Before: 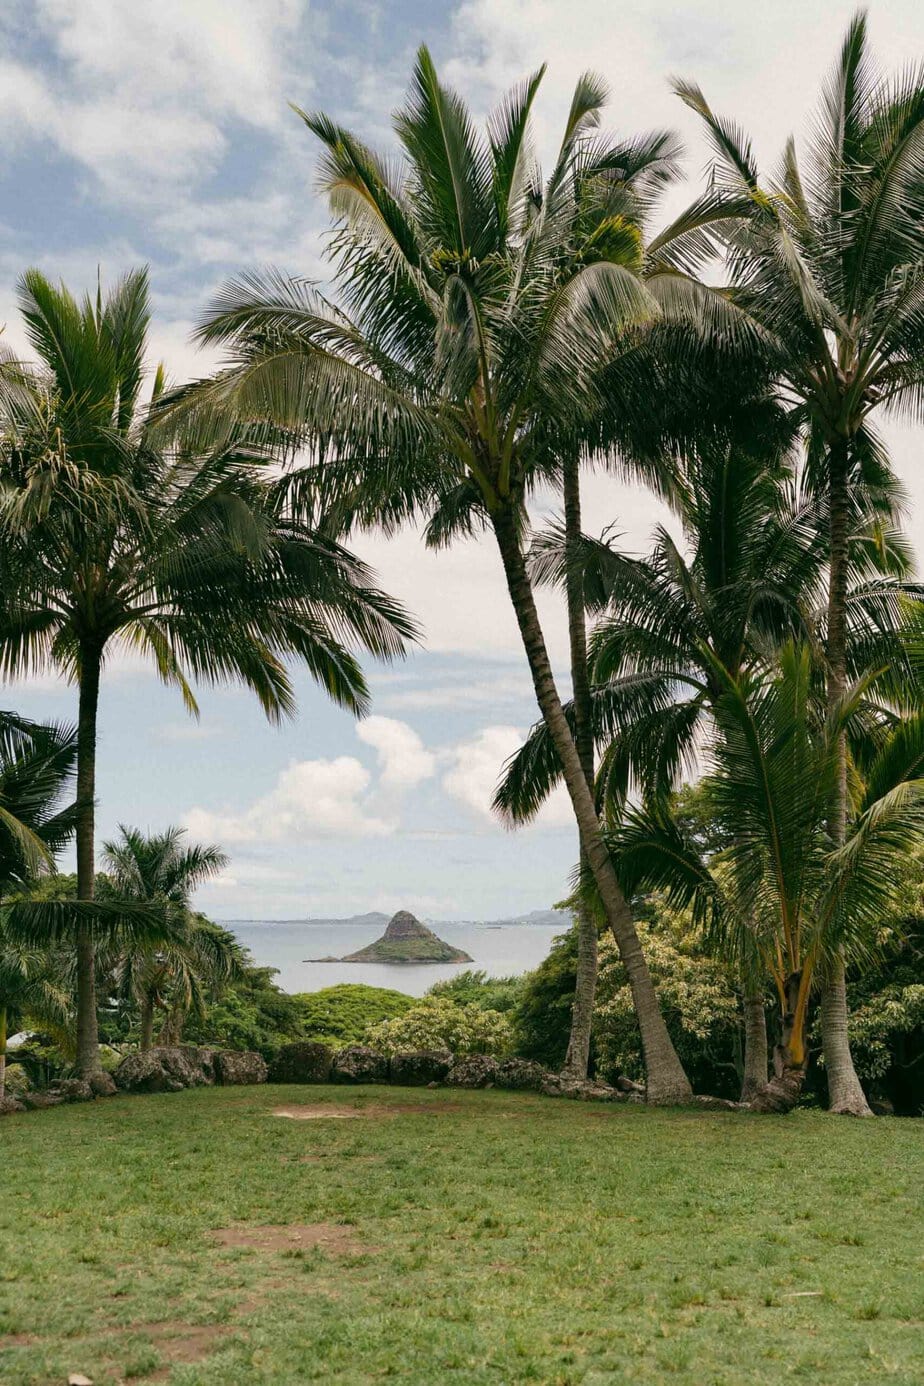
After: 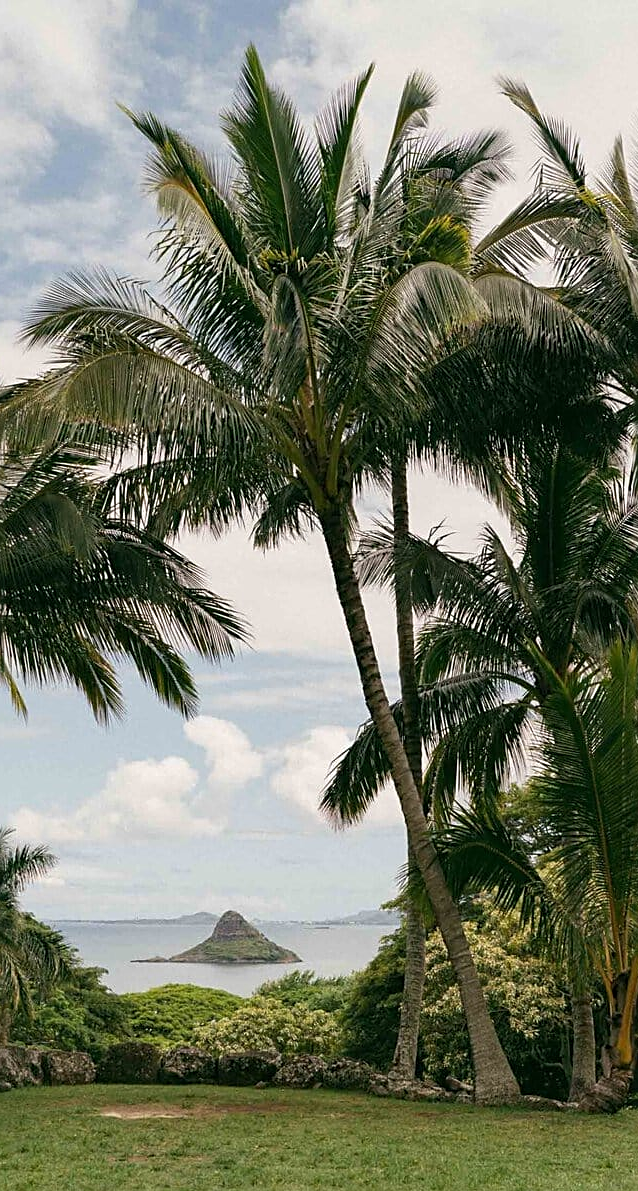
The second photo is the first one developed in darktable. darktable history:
crop: left 18.678%, right 12.207%, bottom 14.059%
sharpen: on, module defaults
